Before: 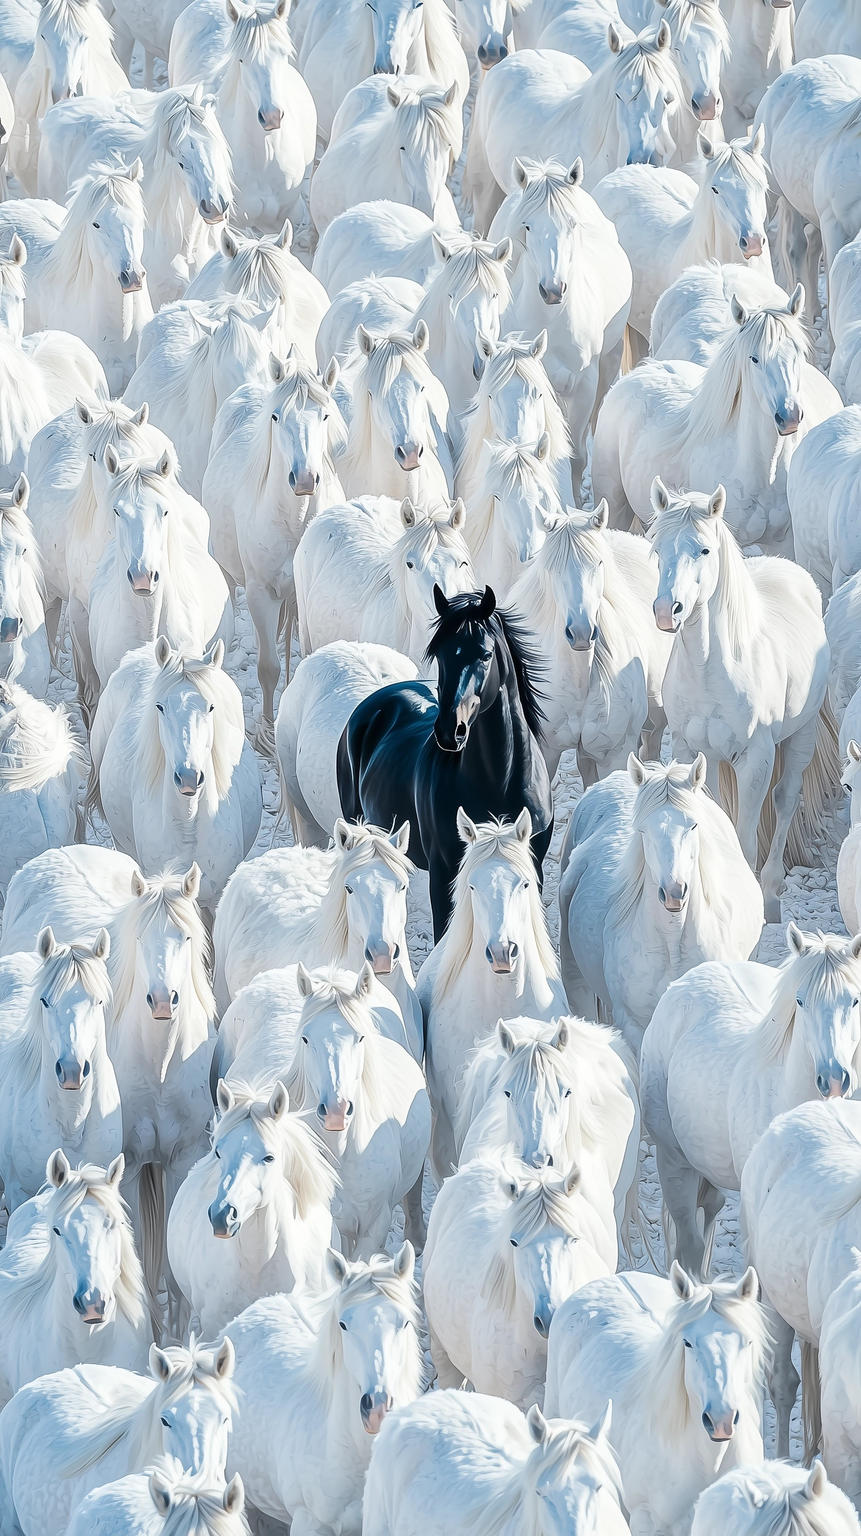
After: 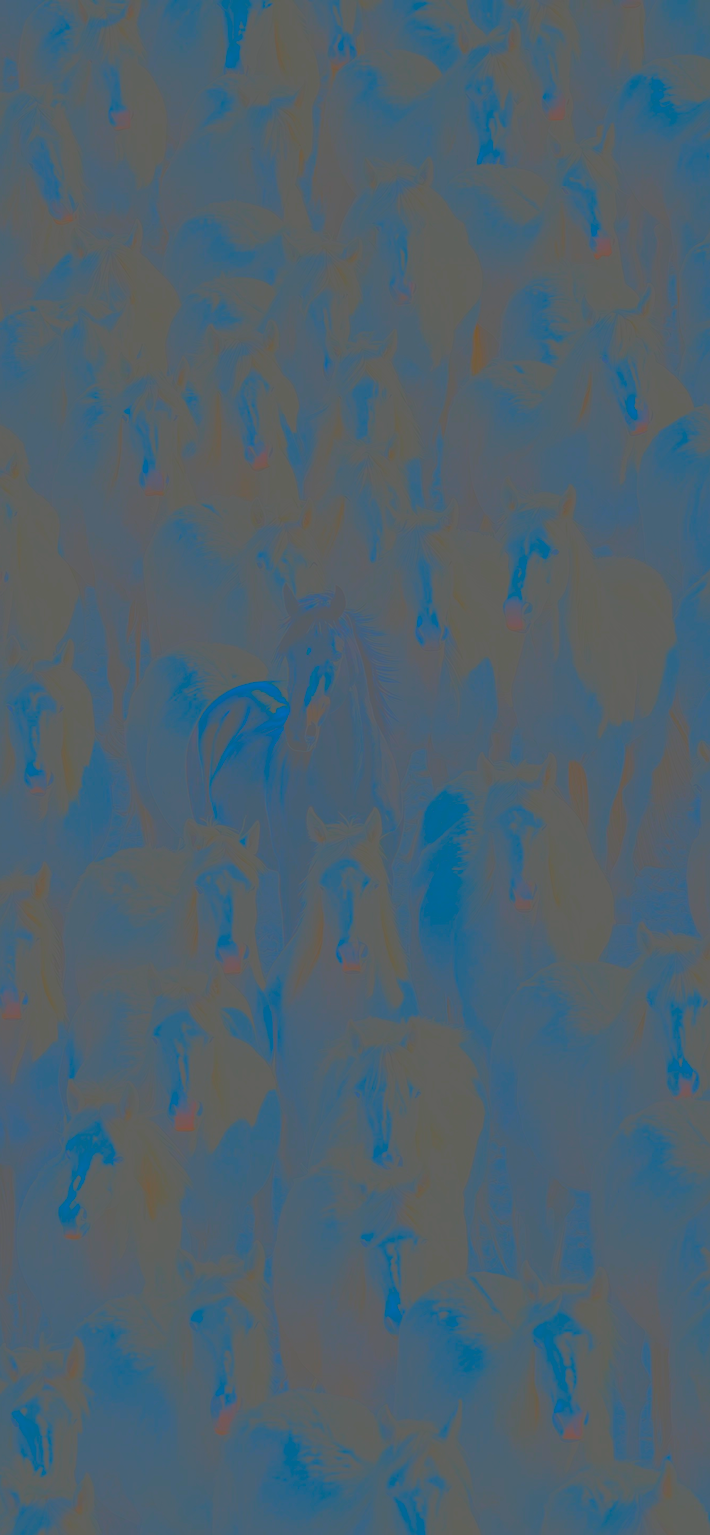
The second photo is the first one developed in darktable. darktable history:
crop: left 17.472%, bottom 0.018%
contrast brightness saturation: contrast -0.976, brightness -0.173, saturation 0.752
shadows and highlights: shadows 24.14, highlights -80, soften with gaussian
sharpen: amount 0.495
exposure: exposure -0.001 EV, compensate exposure bias true, compensate highlight preservation false
